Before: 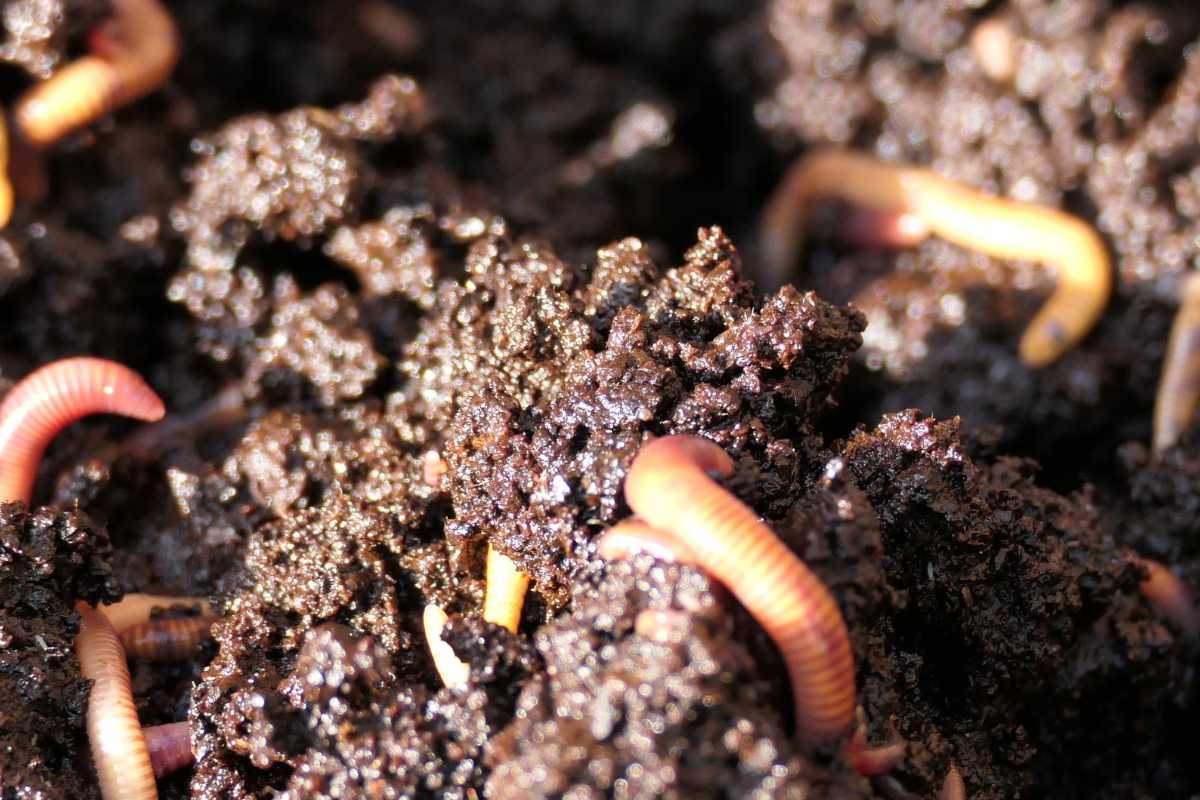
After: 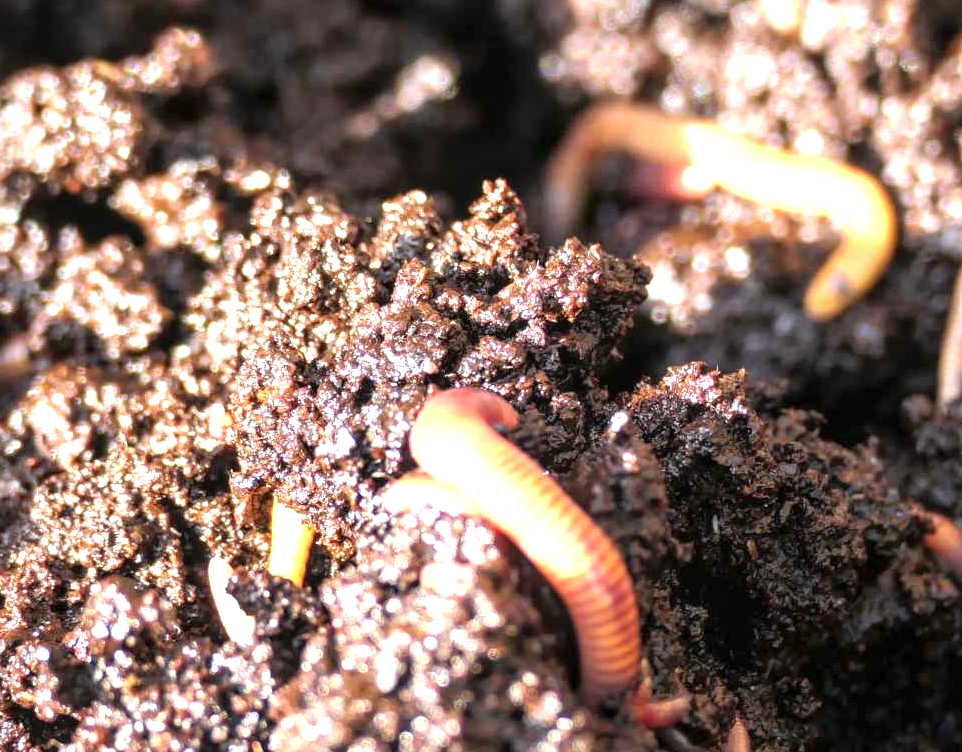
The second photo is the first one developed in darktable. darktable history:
crop and rotate: left 17.953%, top 5.981%, right 1.857%
exposure: black level correction 0, exposure 1 EV, compensate highlight preservation false
local contrast: on, module defaults
